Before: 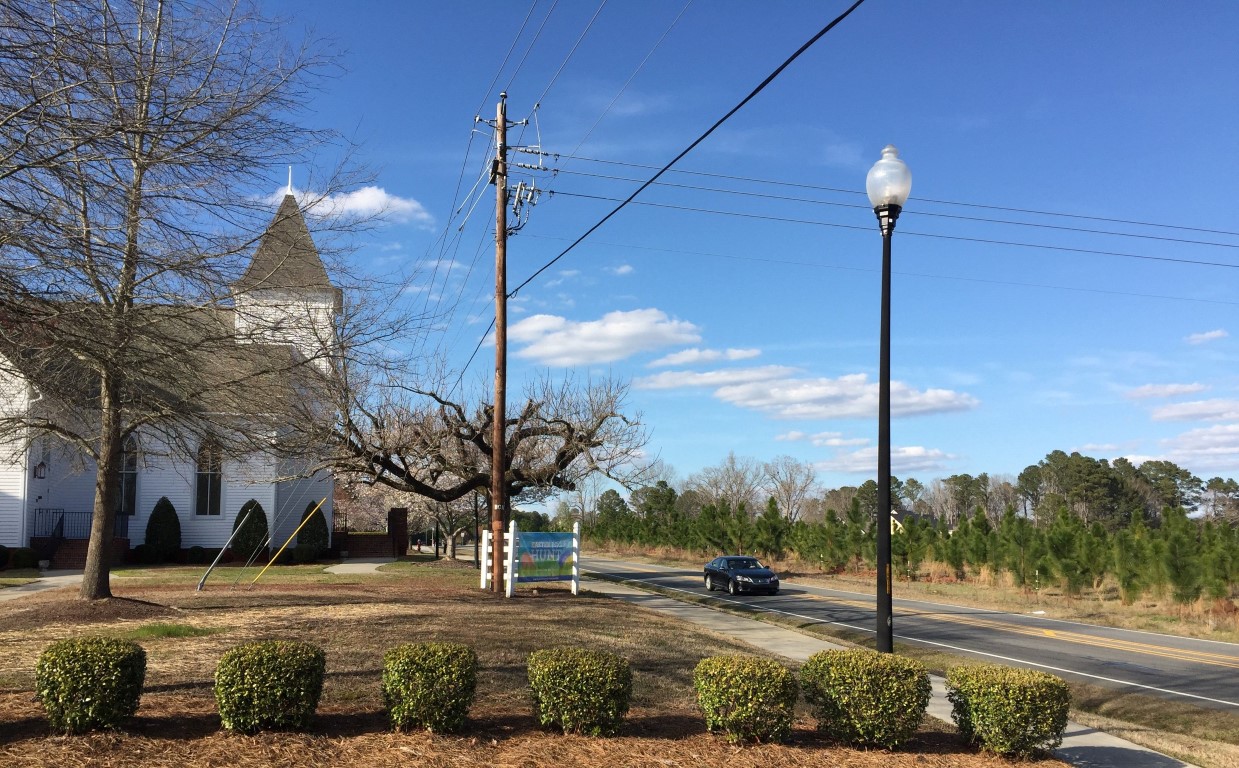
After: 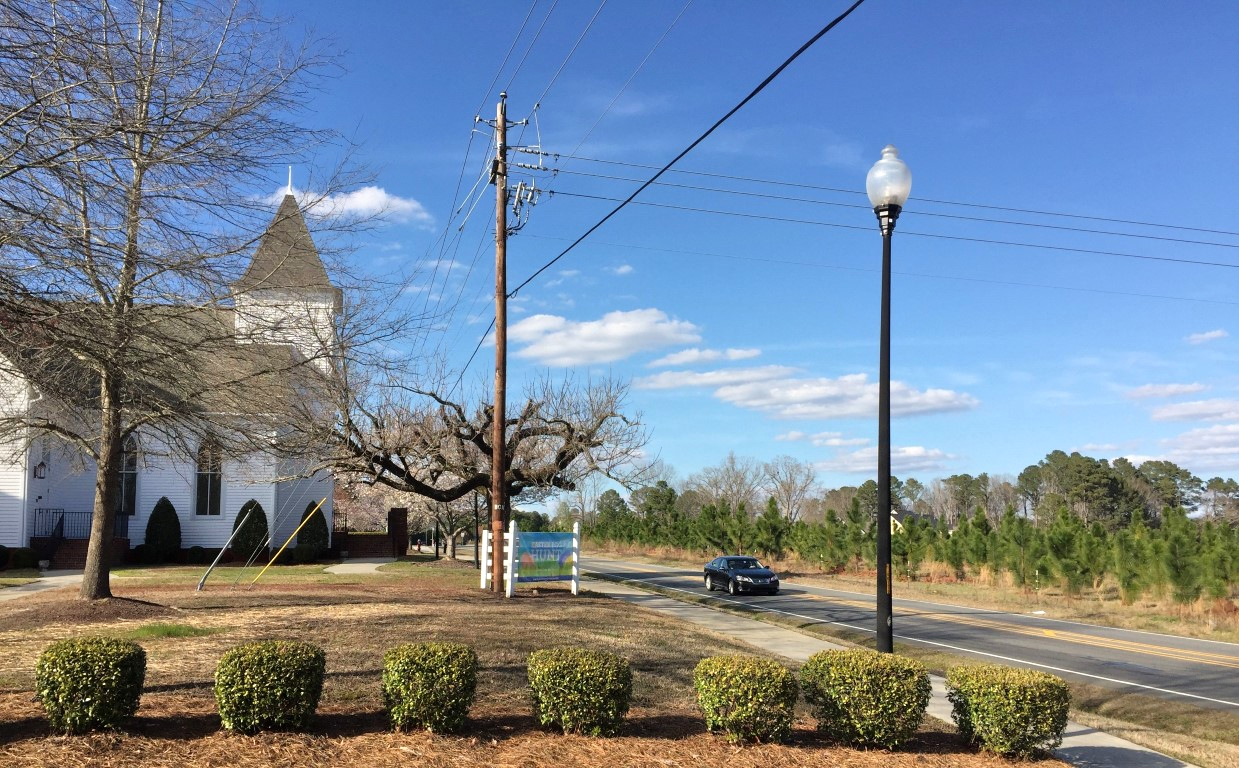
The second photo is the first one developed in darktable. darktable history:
tone equalizer: -8 EV 0.028 EV, -7 EV -0.029 EV, -6 EV 0.03 EV, -5 EV 0.049 EV, -4 EV 0.287 EV, -3 EV 0.666 EV, -2 EV 0.574 EV, -1 EV 0.21 EV, +0 EV 0.027 EV
